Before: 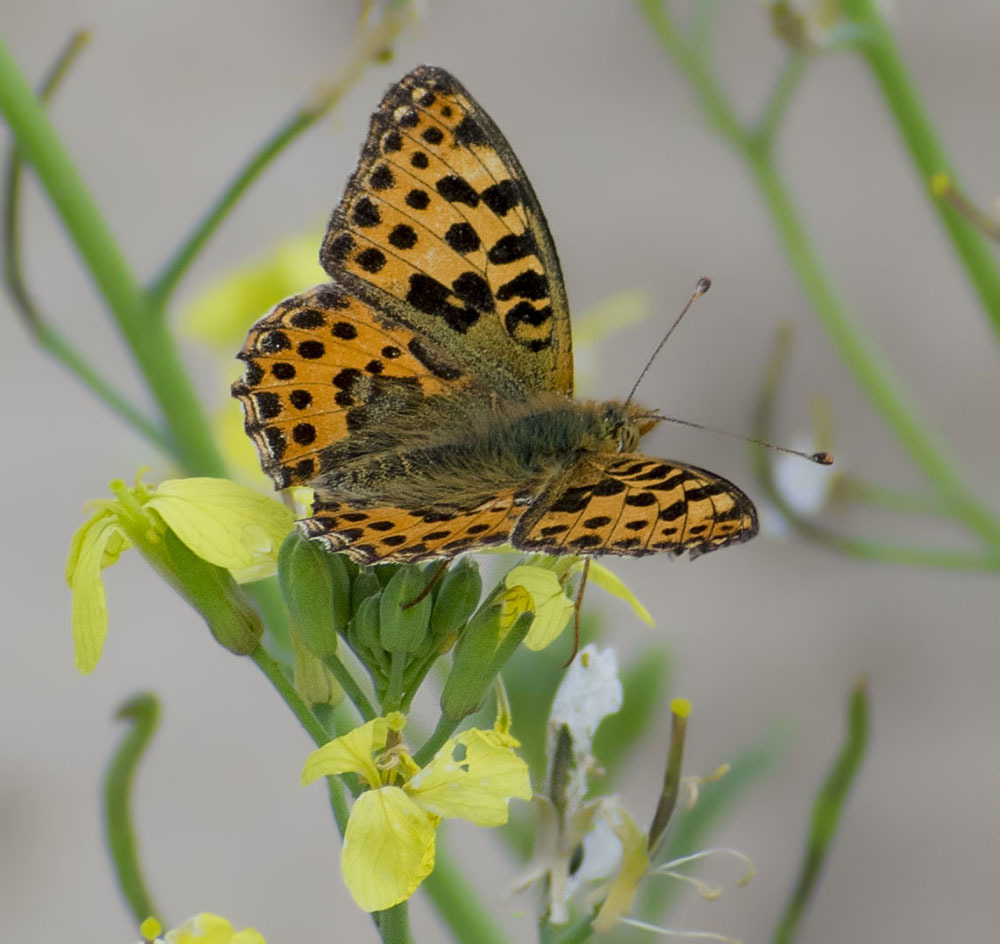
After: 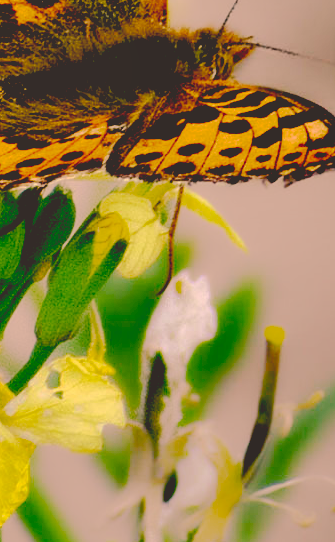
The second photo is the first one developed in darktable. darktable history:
contrast equalizer: y [[0.579, 0.58, 0.505, 0.5, 0.5, 0.5], [0.5 ×6], [0.5 ×6], [0 ×6], [0 ×6]]
base curve: curves: ch0 [(0.065, 0.026) (0.236, 0.358) (0.53, 0.546) (0.777, 0.841) (0.924, 0.992)], preserve colors none
shadows and highlights: shadows 48.33, highlights -41.73, highlights color adjustment 72.73%, soften with gaussian
crop: left 40.604%, top 39.525%, right 25.878%, bottom 2.991%
color correction: highlights a* 17.54, highlights b* 18.98
